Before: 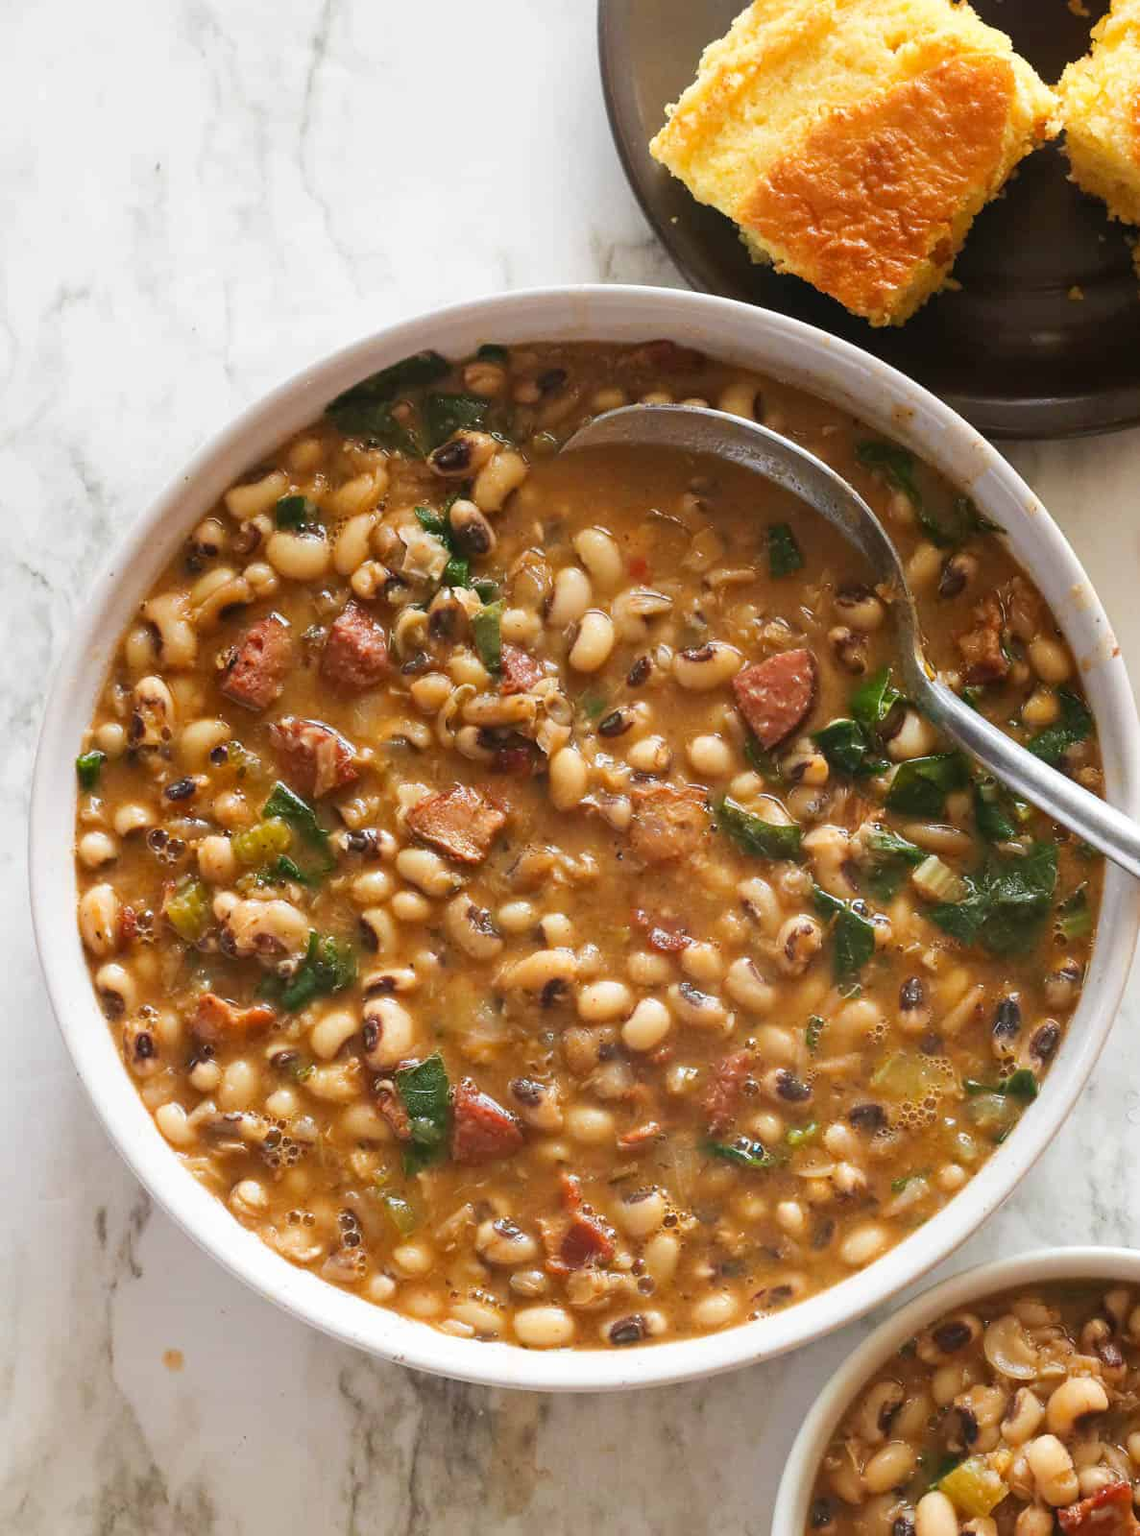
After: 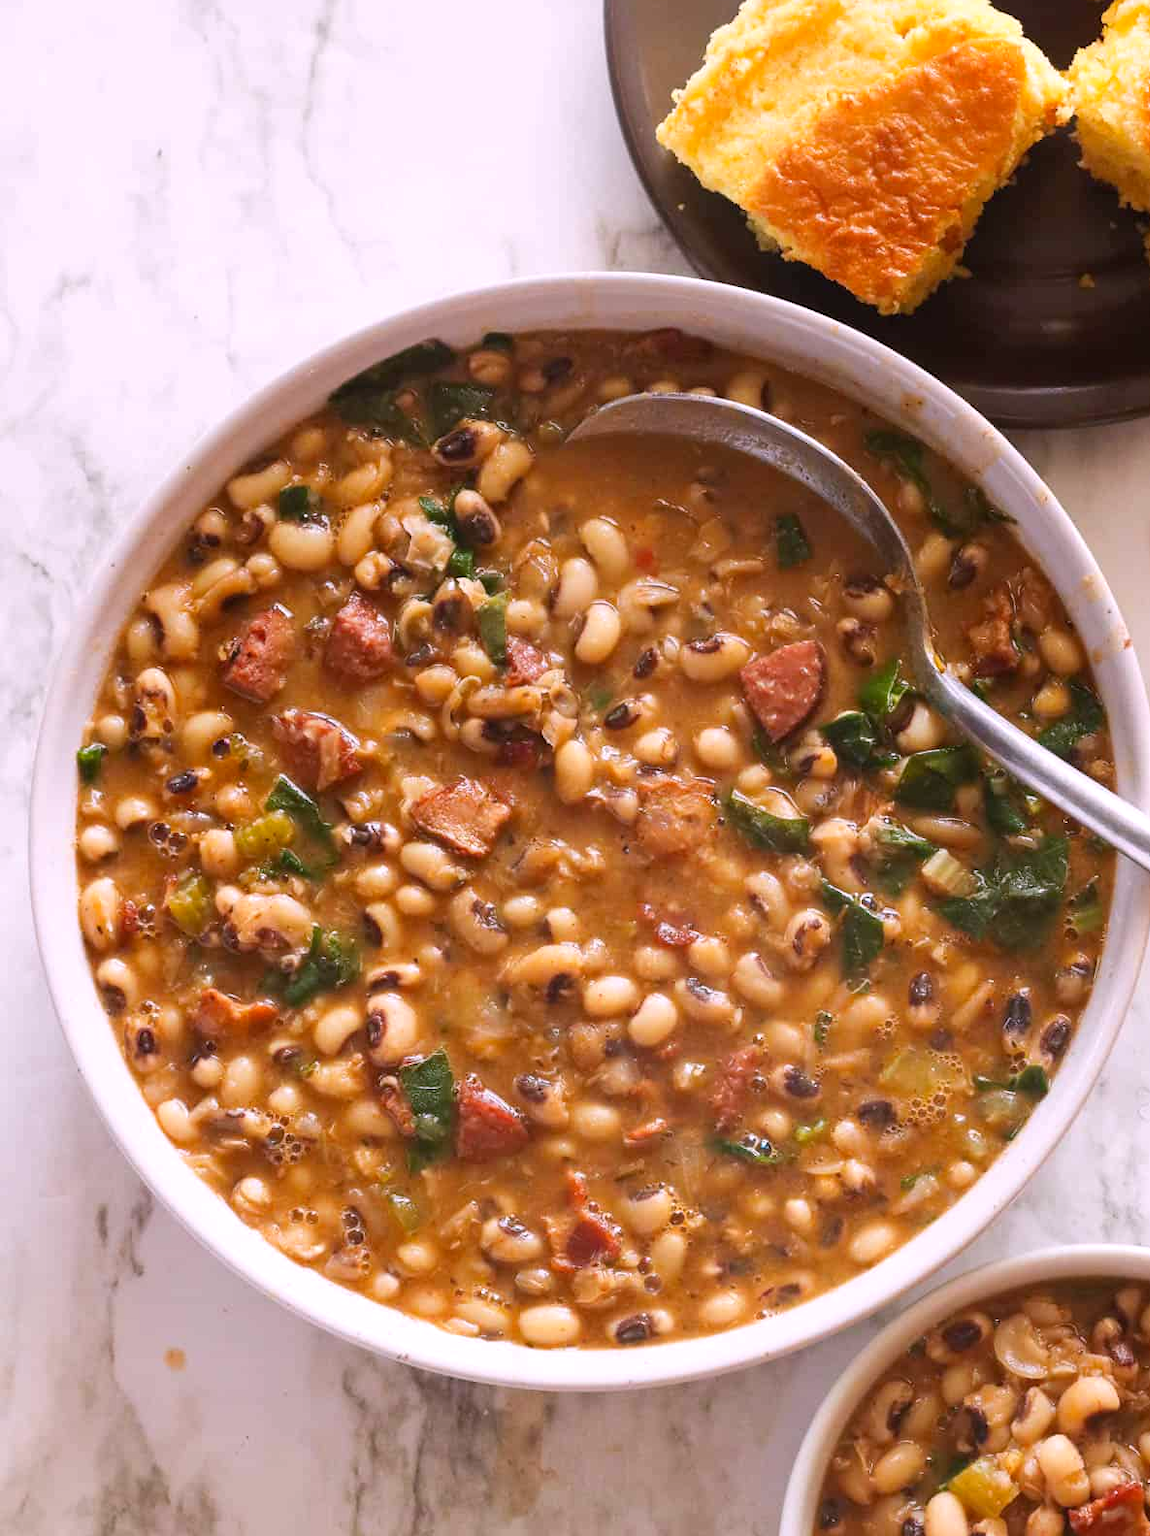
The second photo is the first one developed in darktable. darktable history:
color correction: highlights a* -0.95, highlights b* 4.5, shadows a* 3.55
crop: top 1.049%, right 0.001%
white balance: red 1.066, blue 1.119
